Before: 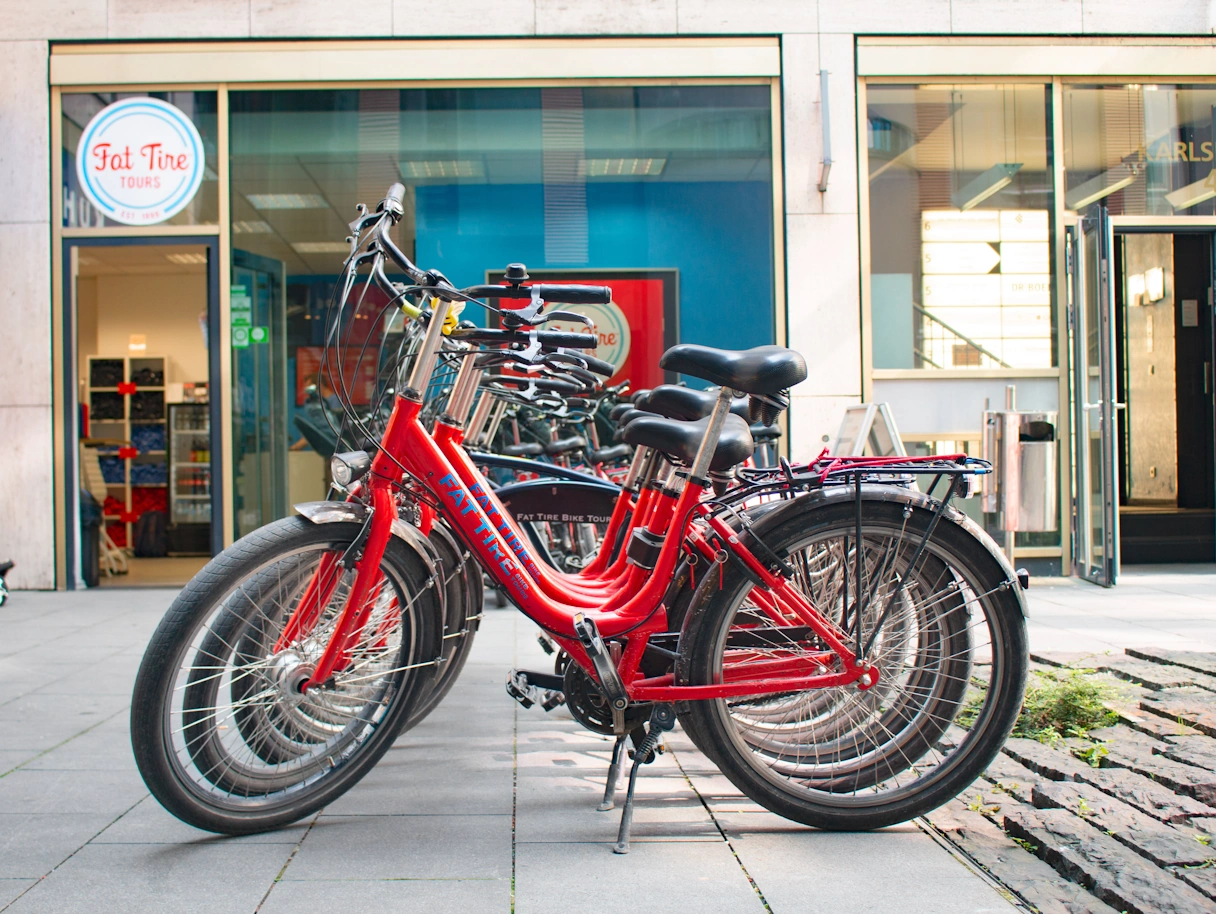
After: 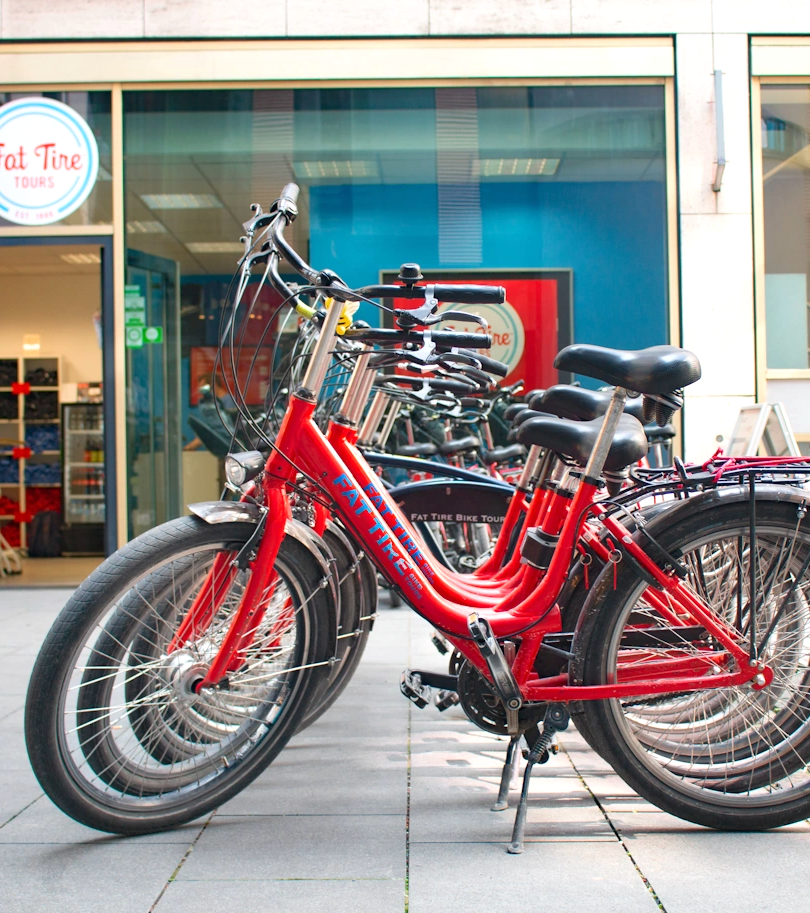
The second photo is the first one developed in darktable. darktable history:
crop and rotate: left 8.786%, right 24.548%
exposure: exposure 0.2 EV, compensate highlight preservation false
